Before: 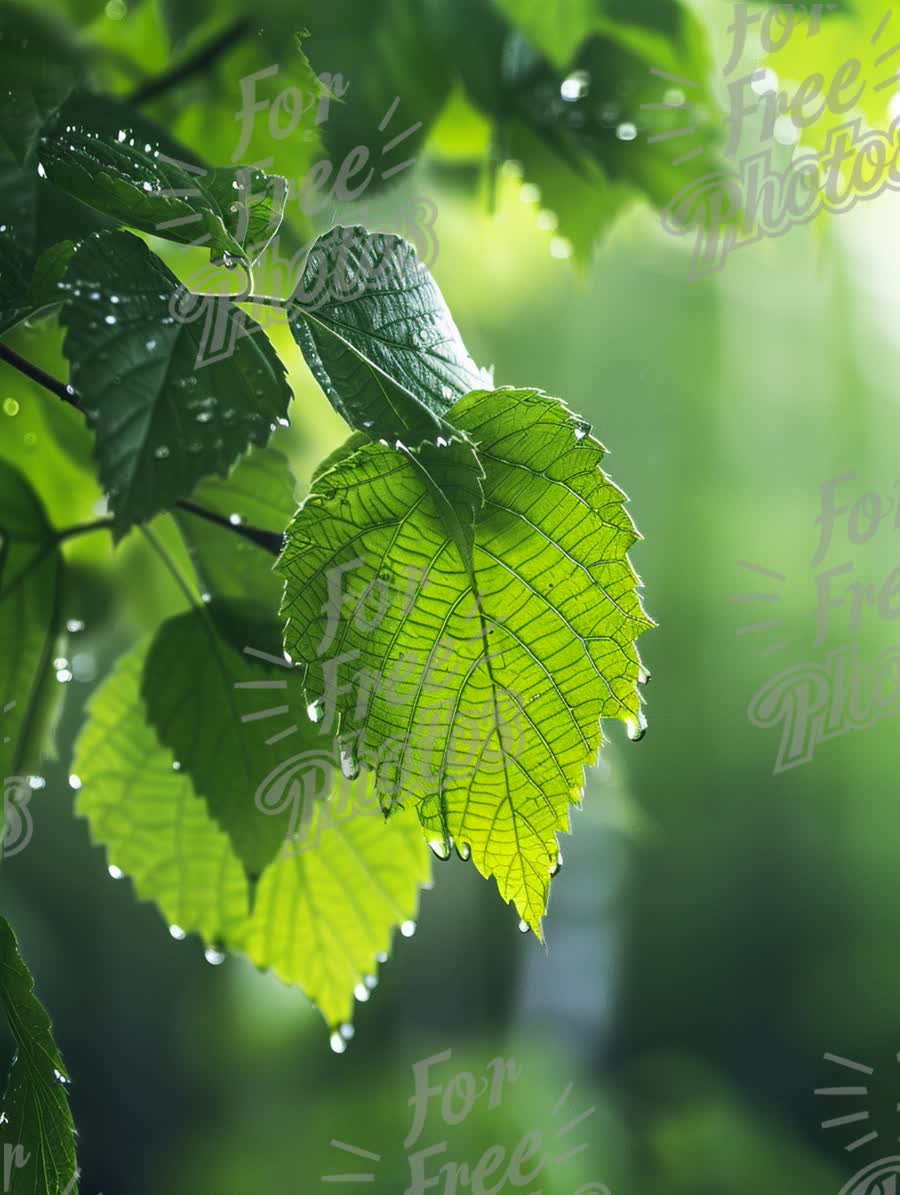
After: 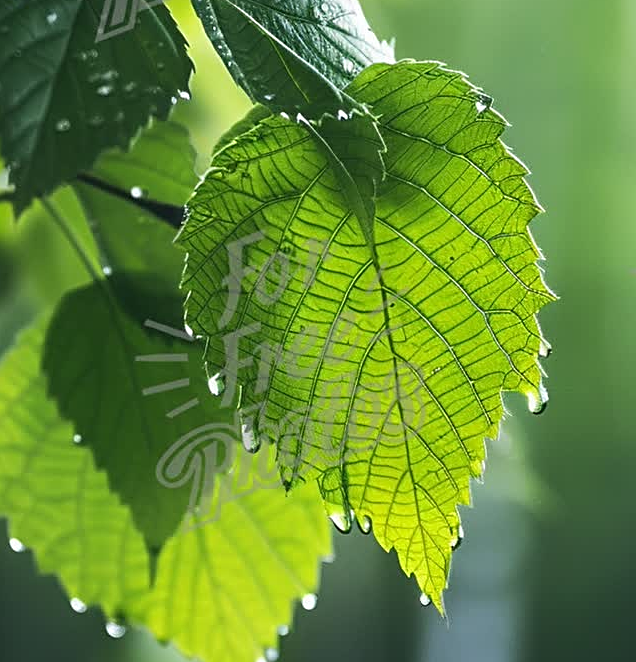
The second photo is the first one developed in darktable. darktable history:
tone equalizer: edges refinement/feathering 500, mask exposure compensation -1.57 EV, preserve details no
sharpen: on, module defaults
crop: left 11.061%, top 27.397%, right 18.256%, bottom 17.202%
